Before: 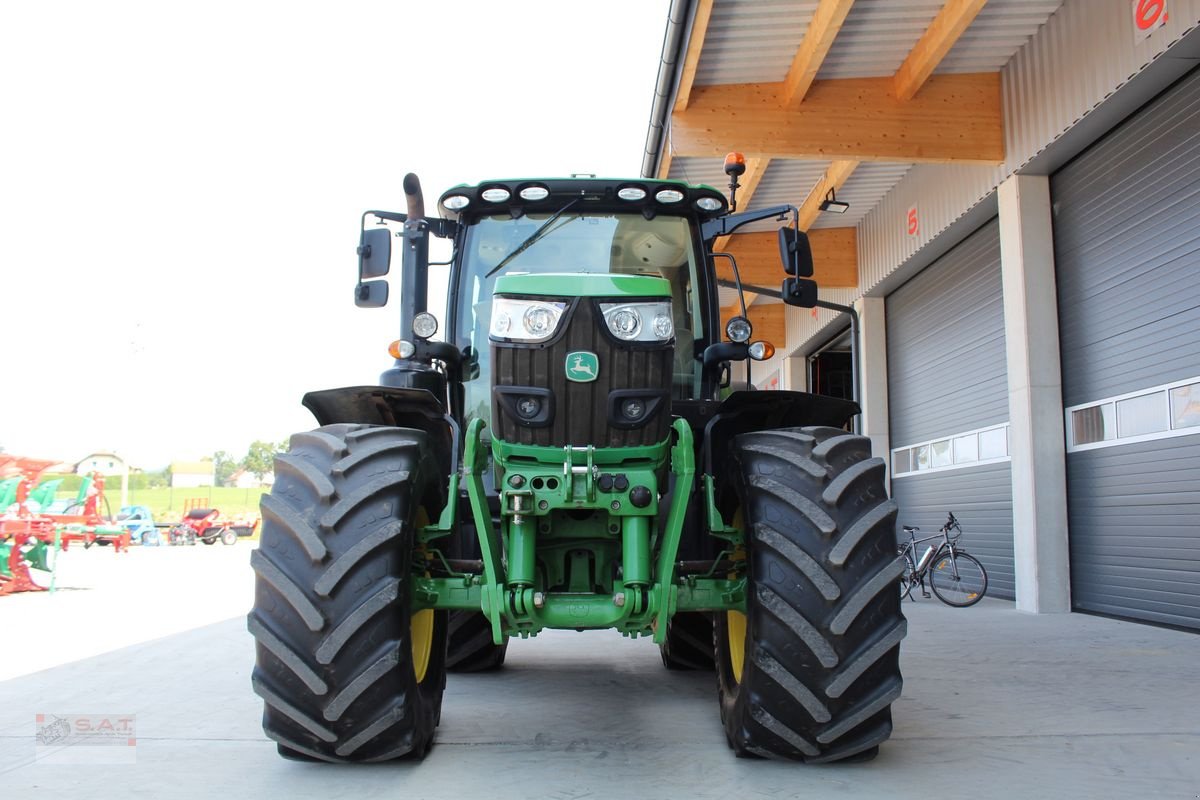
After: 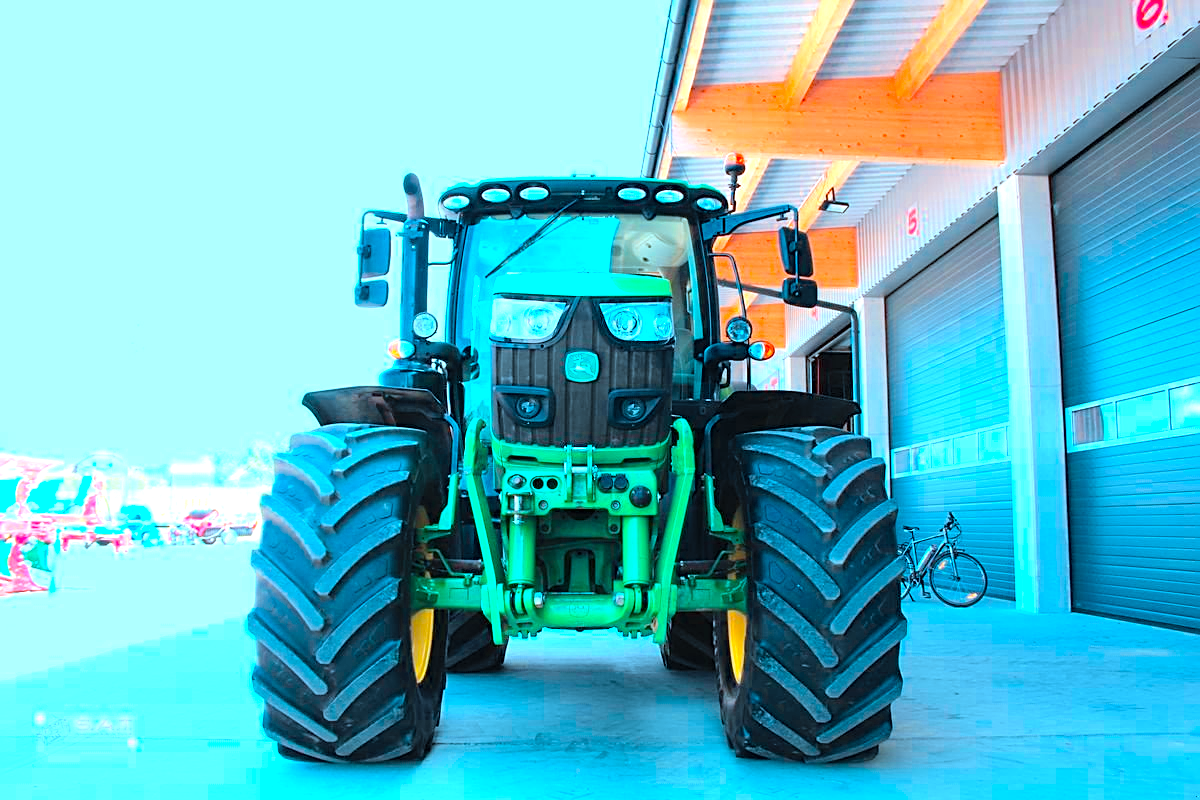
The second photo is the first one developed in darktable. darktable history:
tone equalizer: -8 EV -0.452 EV, -7 EV -0.397 EV, -6 EV -0.305 EV, -5 EV -0.209 EV, -3 EV 0.248 EV, -2 EV 0.31 EV, -1 EV 0.384 EV, +0 EV 0.447 EV
sharpen: on, module defaults
contrast brightness saturation: brightness 0.146
color calibration: output R [1.422, -0.35, -0.252, 0], output G [-0.238, 1.259, -0.084, 0], output B [-0.081, -0.196, 1.58, 0], output brightness [0.49, 0.671, -0.57, 0], illuminant as shot in camera, x 0.358, y 0.373, temperature 4628.91 K
